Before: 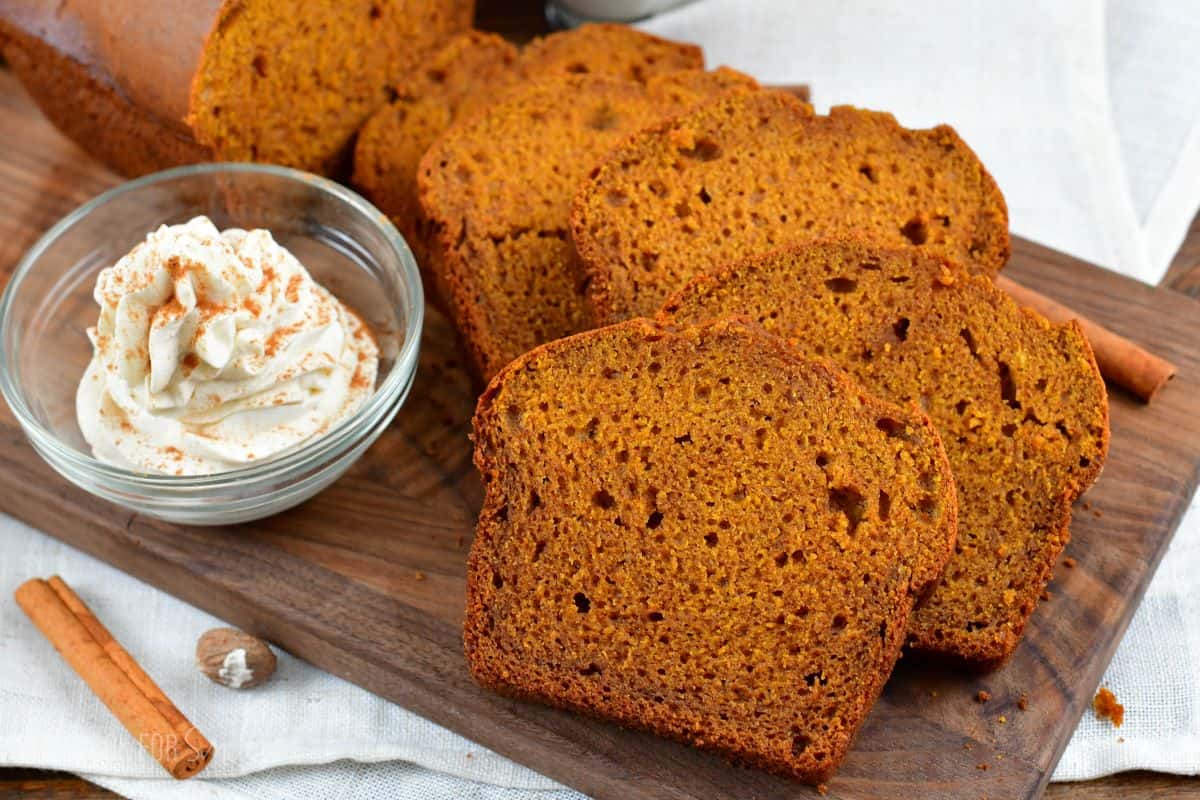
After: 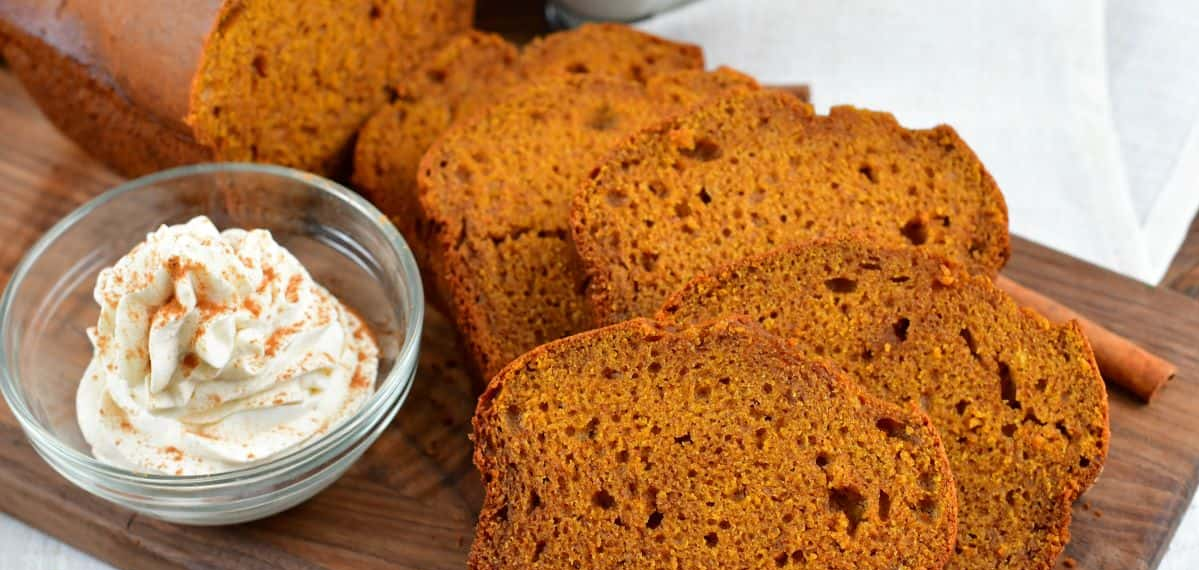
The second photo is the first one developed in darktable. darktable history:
crop: right 0%, bottom 28.63%
